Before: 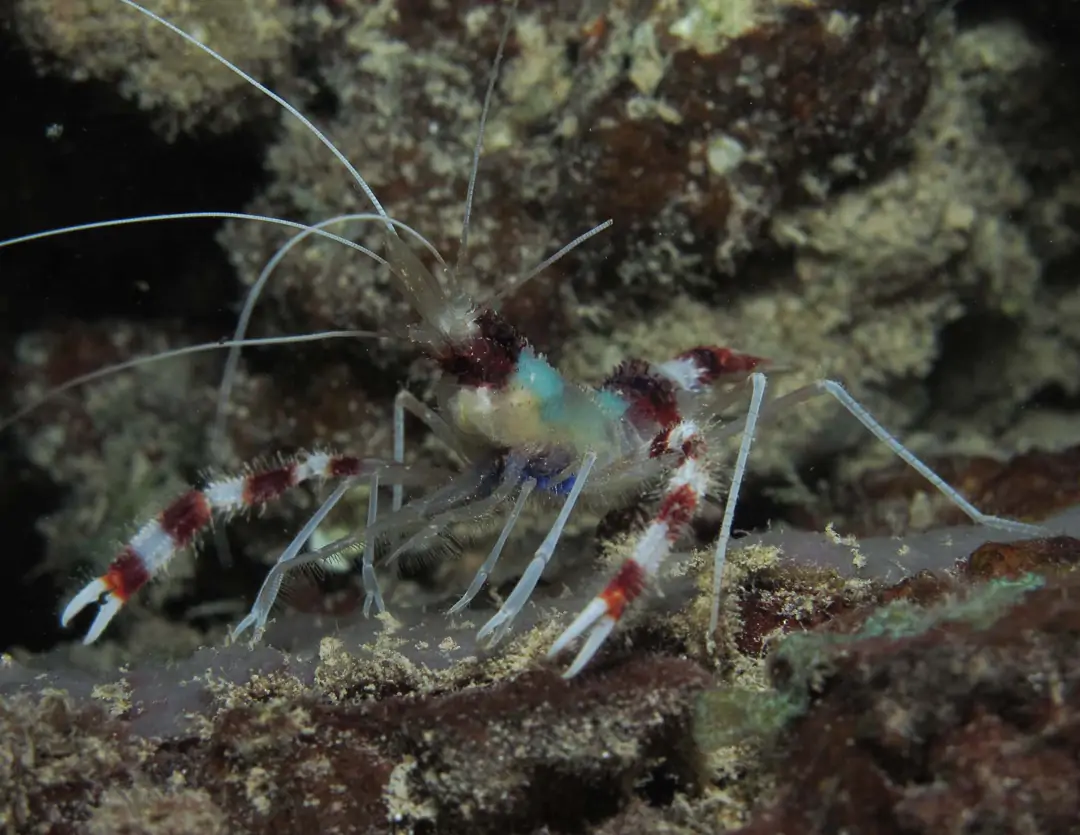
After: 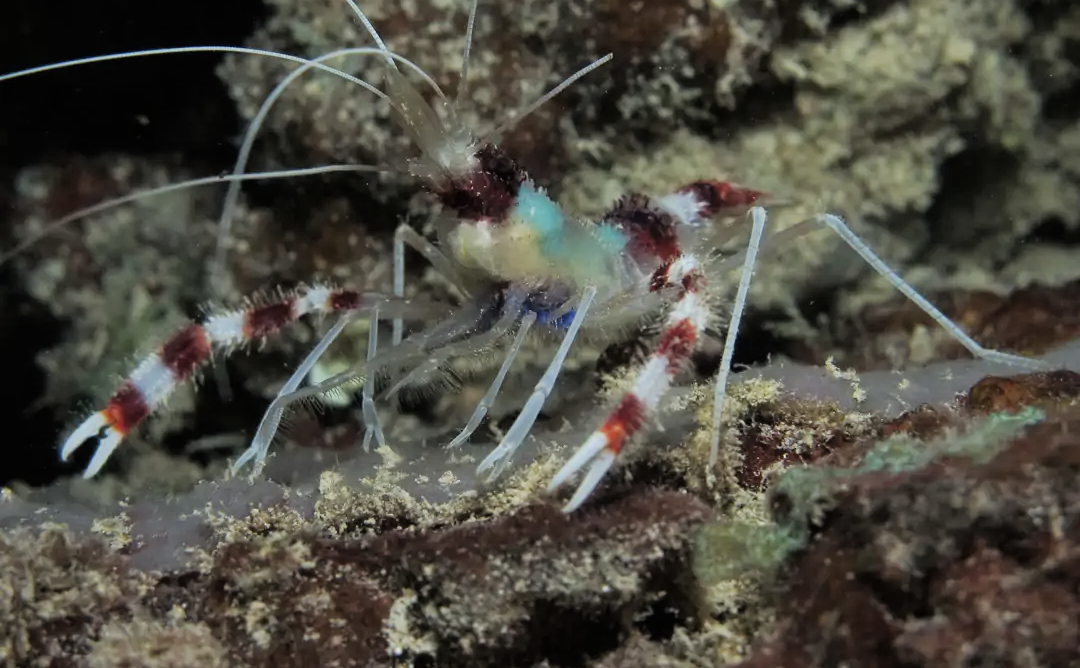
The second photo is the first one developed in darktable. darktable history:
exposure: exposure 0.6 EV, compensate highlight preservation false
contrast equalizer: y [[0.5 ×6], [0.5 ×6], [0.5 ×6], [0 ×6], [0, 0, 0, 0.581, 0.011, 0]]
crop and rotate: top 19.998%
filmic rgb: black relative exposure -8.15 EV, white relative exposure 3.76 EV, hardness 4.46
